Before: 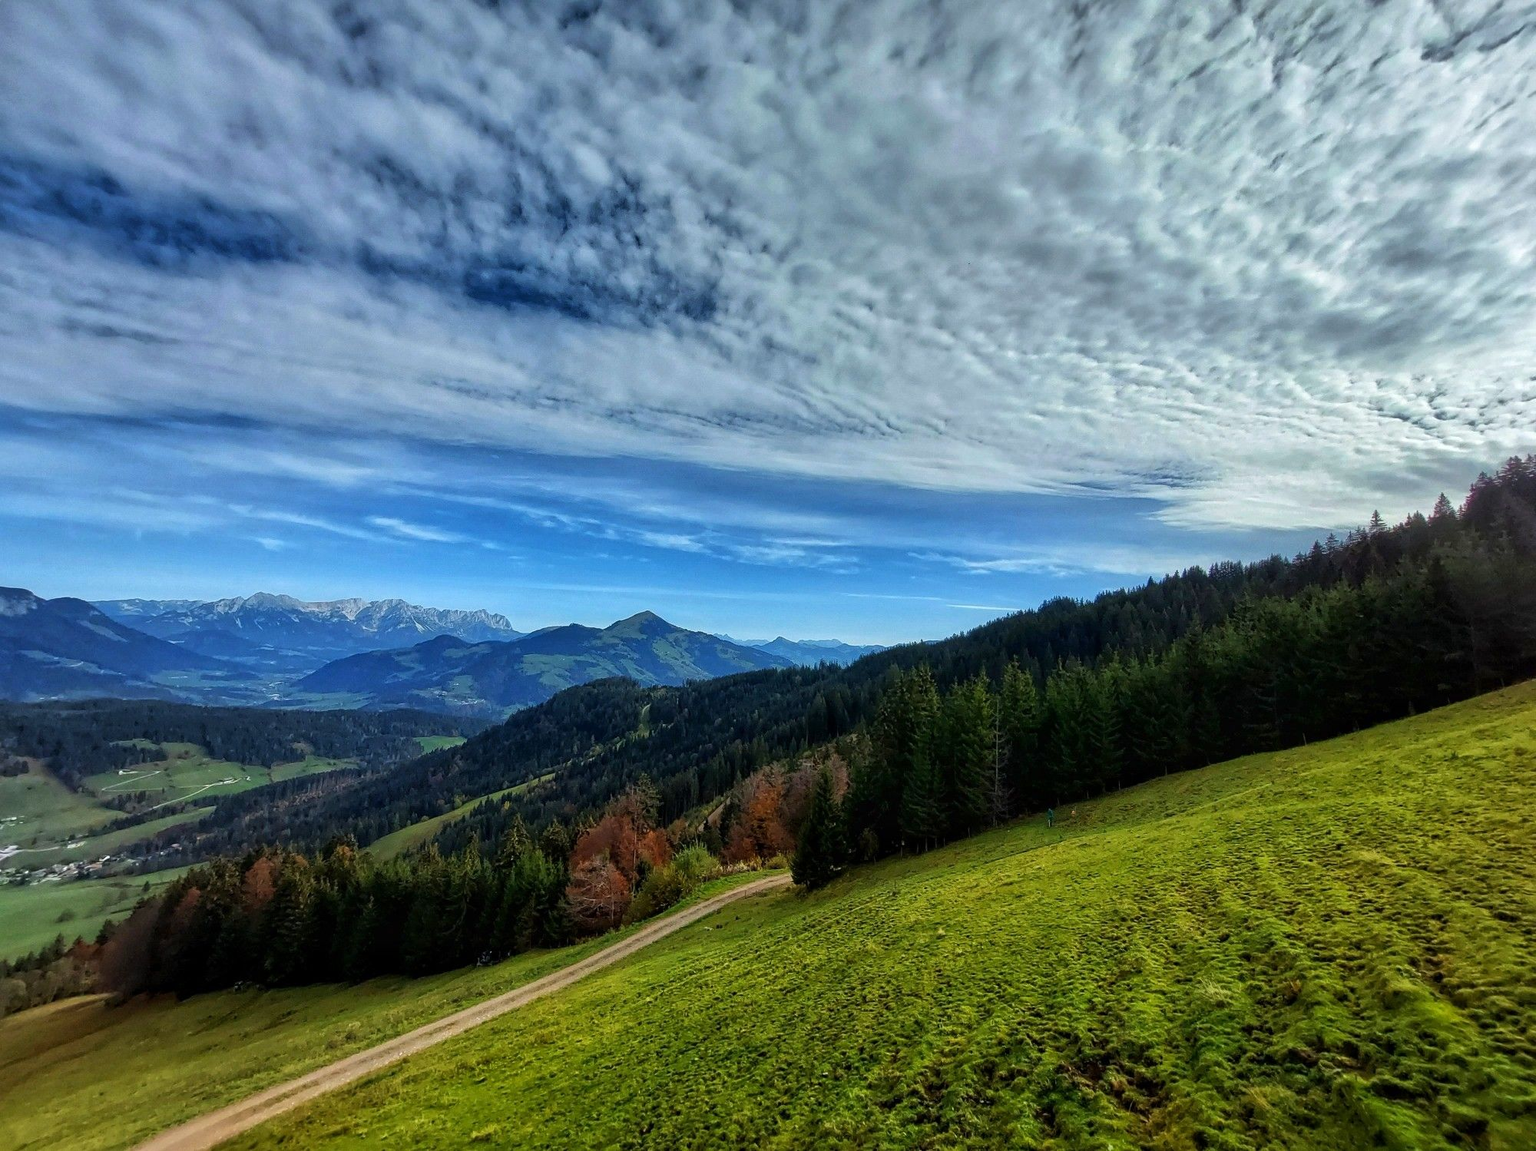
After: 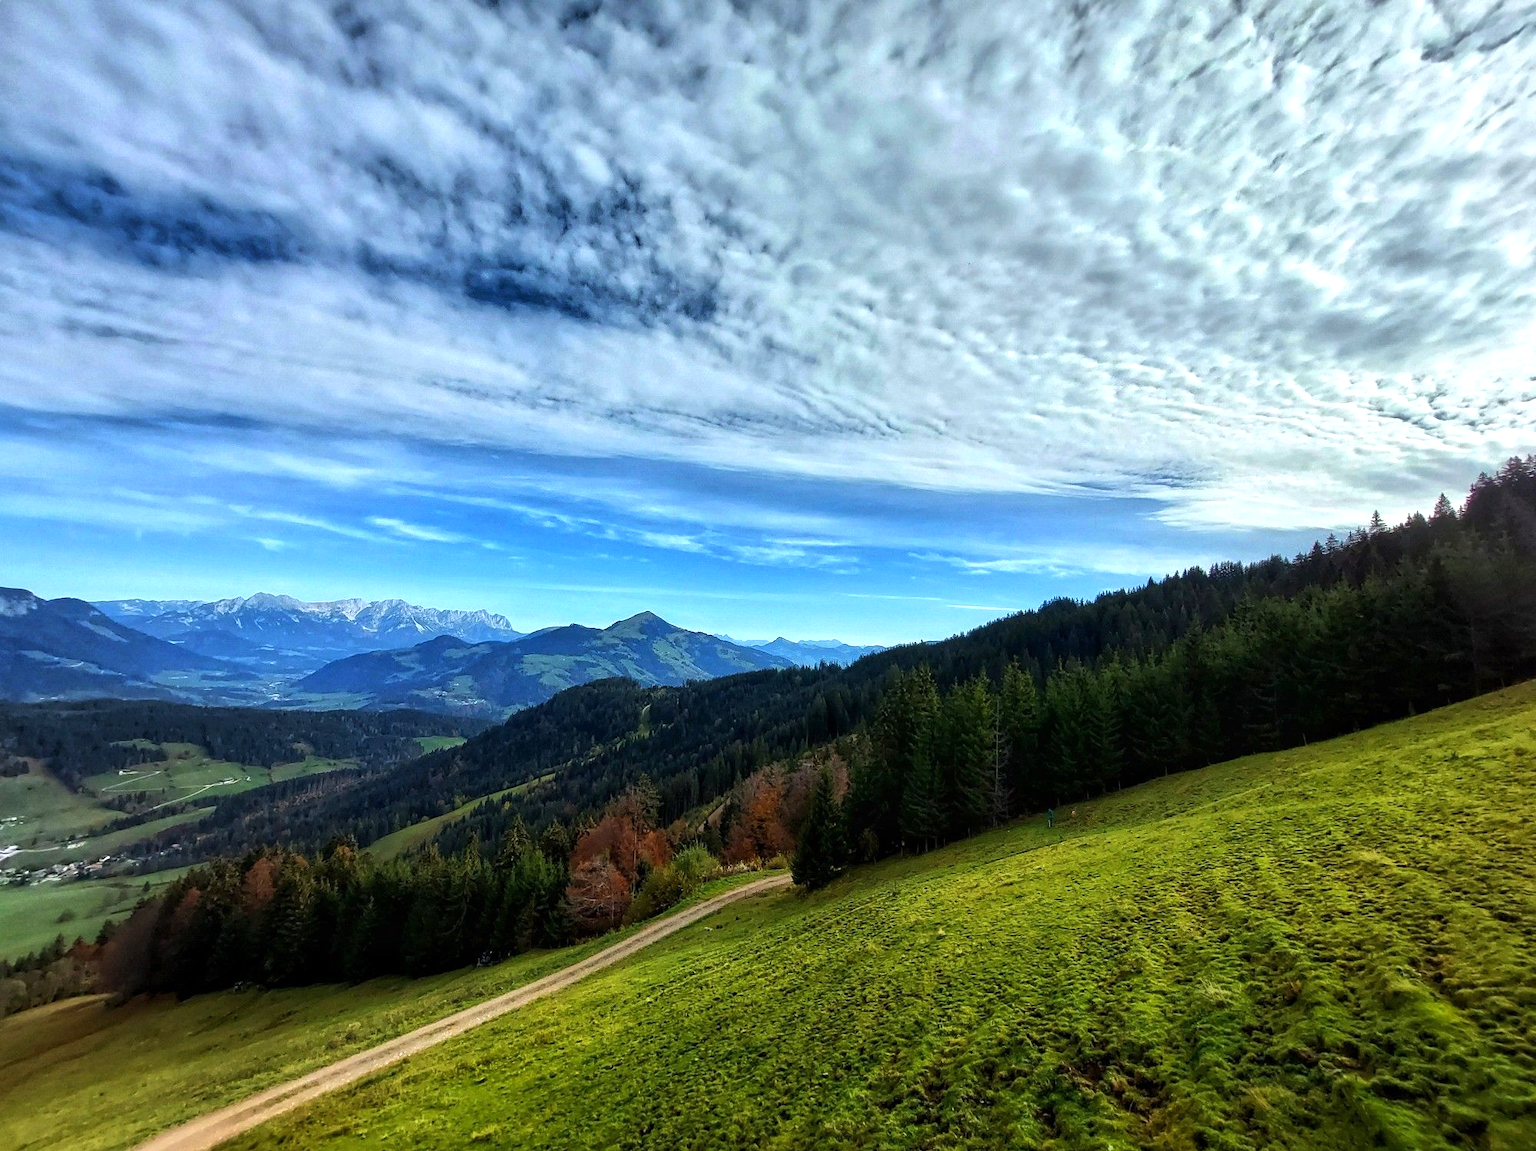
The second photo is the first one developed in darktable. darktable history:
tone equalizer: -8 EV 0.001 EV, -7 EV -0.002 EV, -6 EV 0.002 EV, -5 EV -0.052 EV, -4 EV -0.14 EV, -3 EV -0.167 EV, -2 EV 0.25 EV, -1 EV 0.725 EV, +0 EV 0.485 EV
